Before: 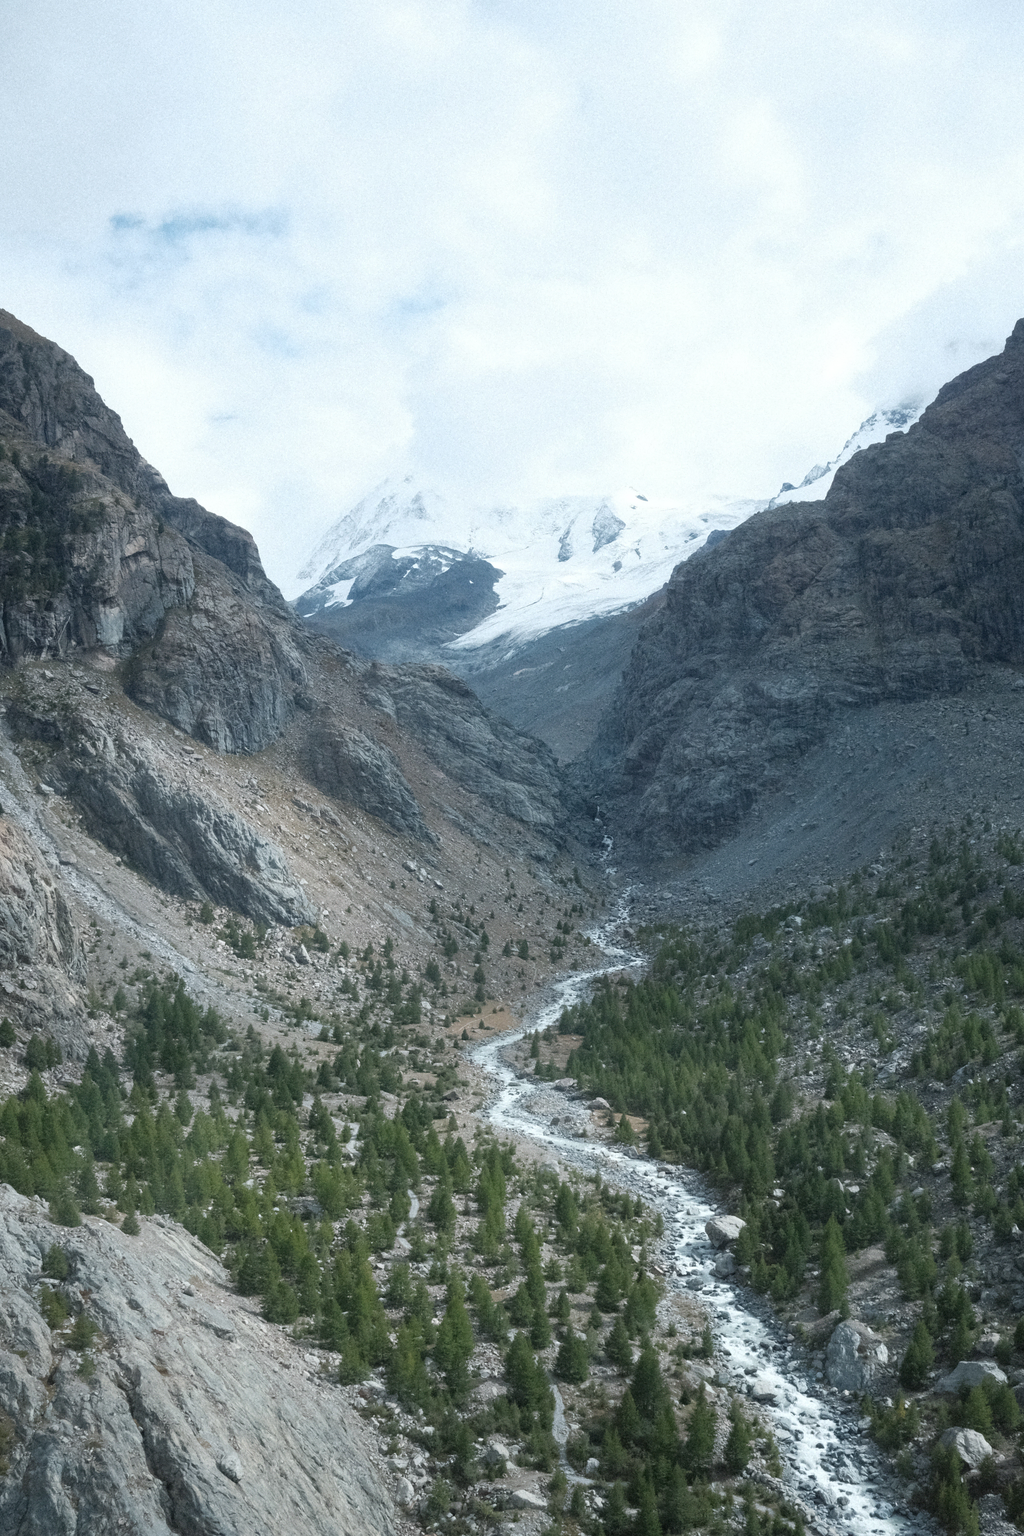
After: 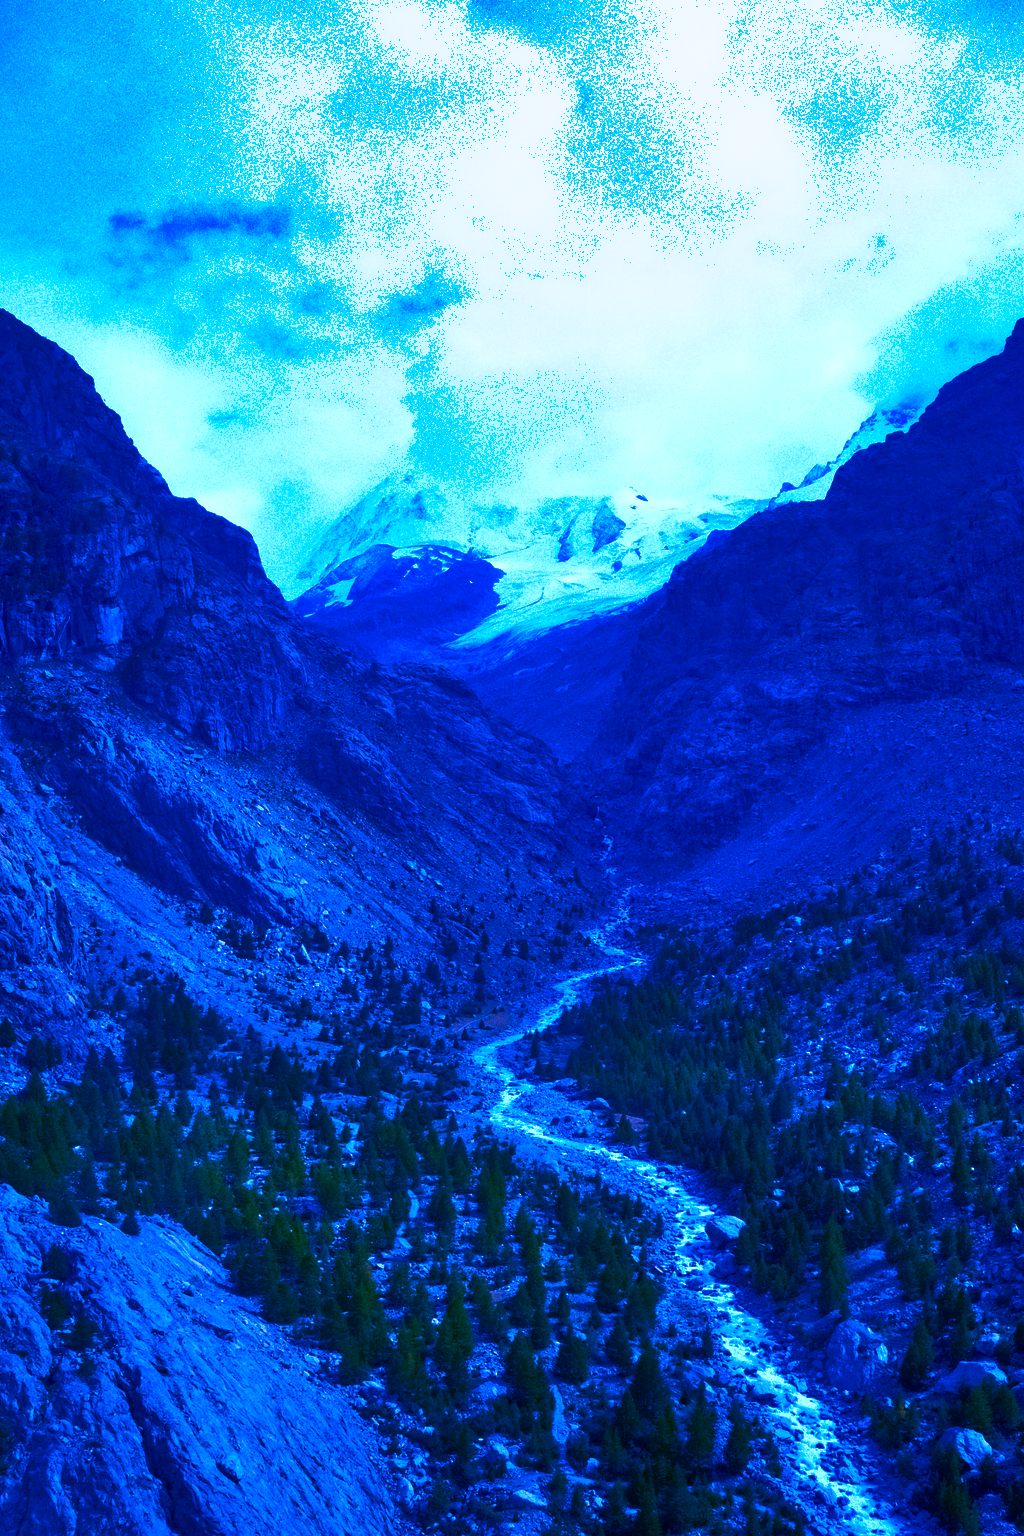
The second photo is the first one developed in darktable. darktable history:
white balance: red 0.98, blue 1.61
tone equalizer: -7 EV 0.15 EV, -6 EV 0.6 EV, -5 EV 1.15 EV, -4 EV 1.33 EV, -3 EV 1.15 EV, -2 EV 0.6 EV, -1 EV 0.15 EV, mask exposure compensation -0.5 EV
contrast brightness saturation: brightness -1, saturation 1
shadows and highlights: radius 171.16, shadows 27, white point adjustment 3.13, highlights -67.95, soften with gaussian
